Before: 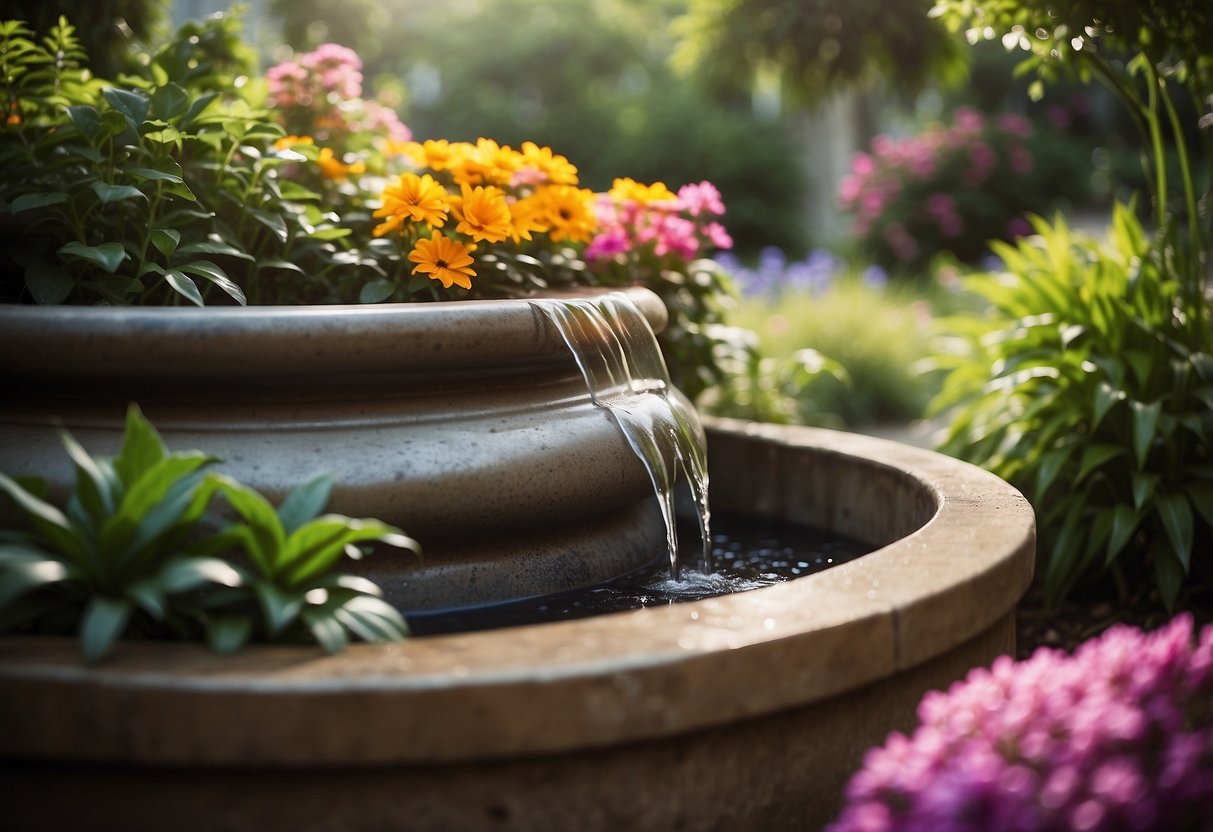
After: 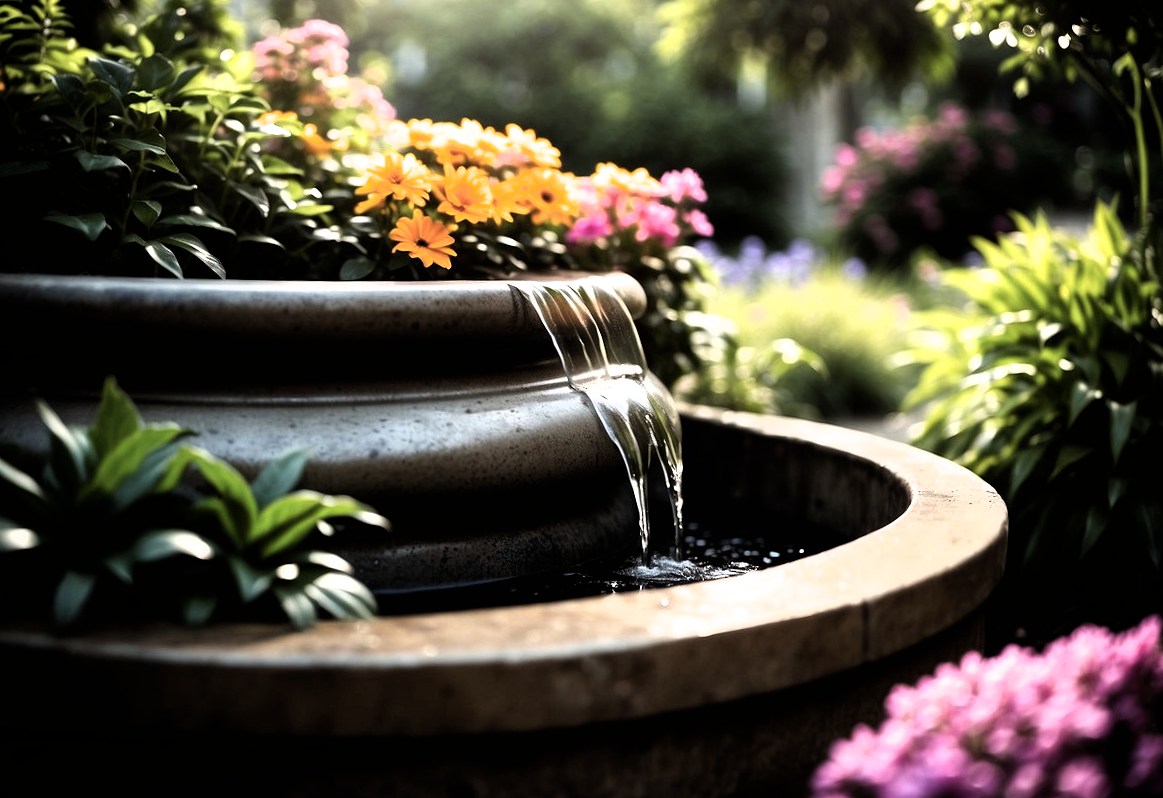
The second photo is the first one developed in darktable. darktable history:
crop and rotate: angle -1.69°
filmic rgb: black relative exposure -8.2 EV, white relative exposure 2.2 EV, threshold 3 EV, hardness 7.11, latitude 85.74%, contrast 1.696, highlights saturation mix -4%, shadows ↔ highlights balance -2.69%, color science v5 (2021), contrast in shadows safe, contrast in highlights safe, enable highlight reconstruction true
